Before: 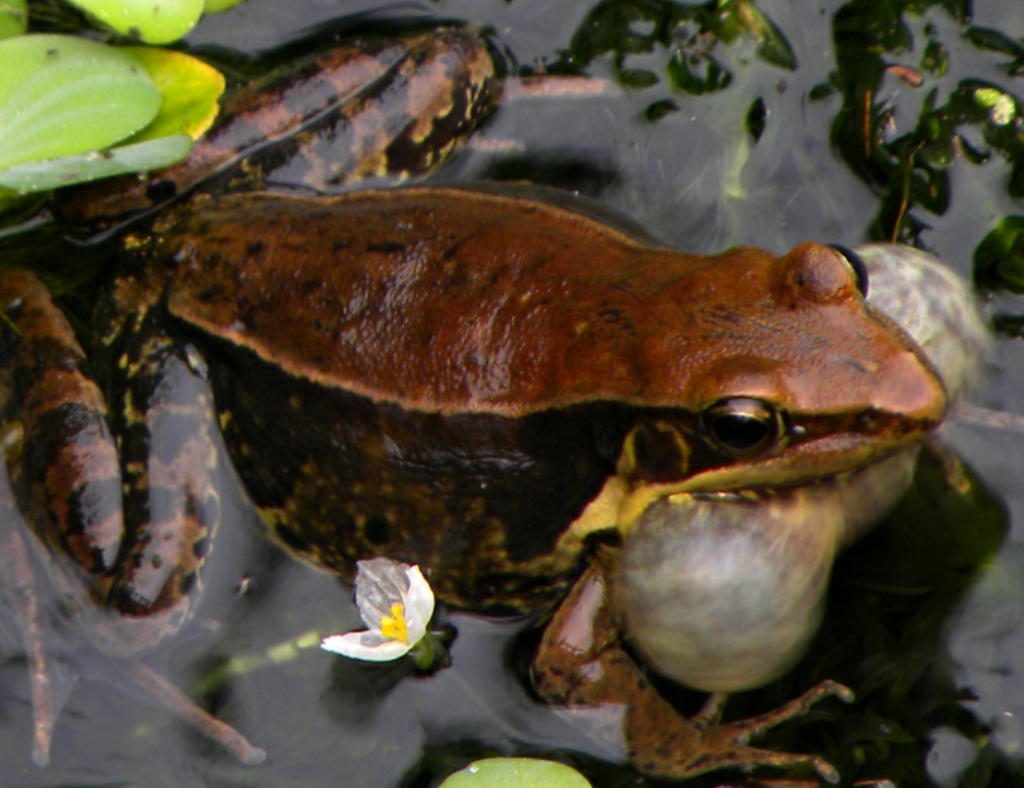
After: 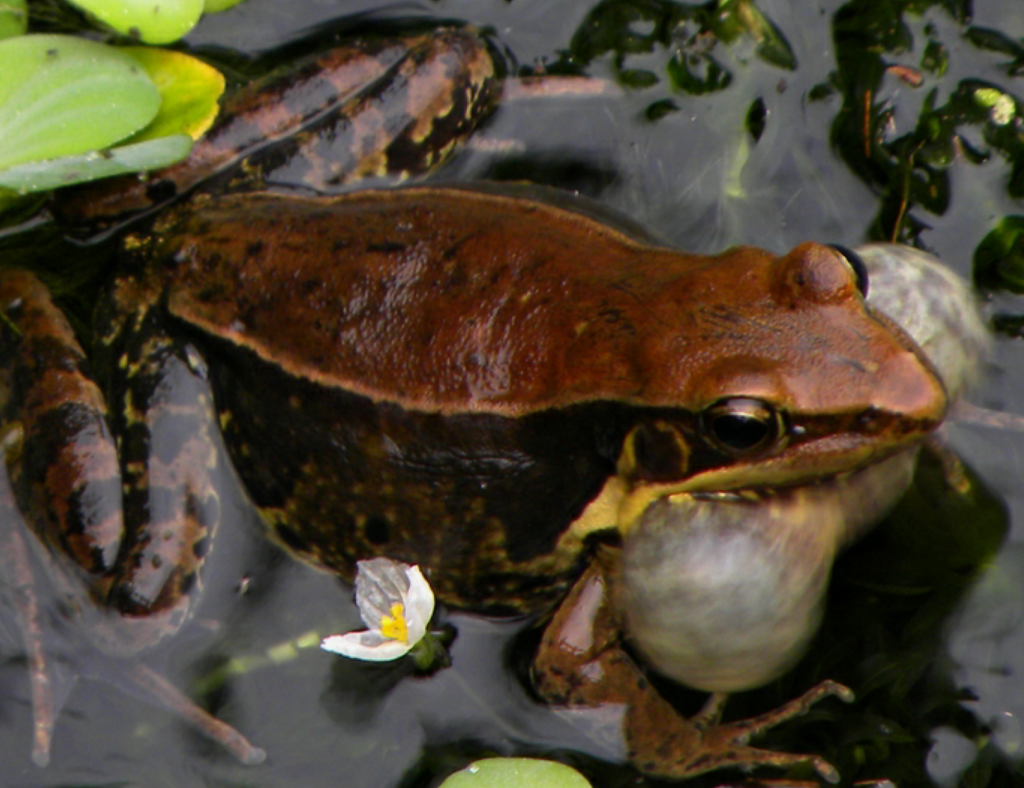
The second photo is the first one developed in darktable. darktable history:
exposure: exposure -0.146 EV, compensate highlight preservation false
